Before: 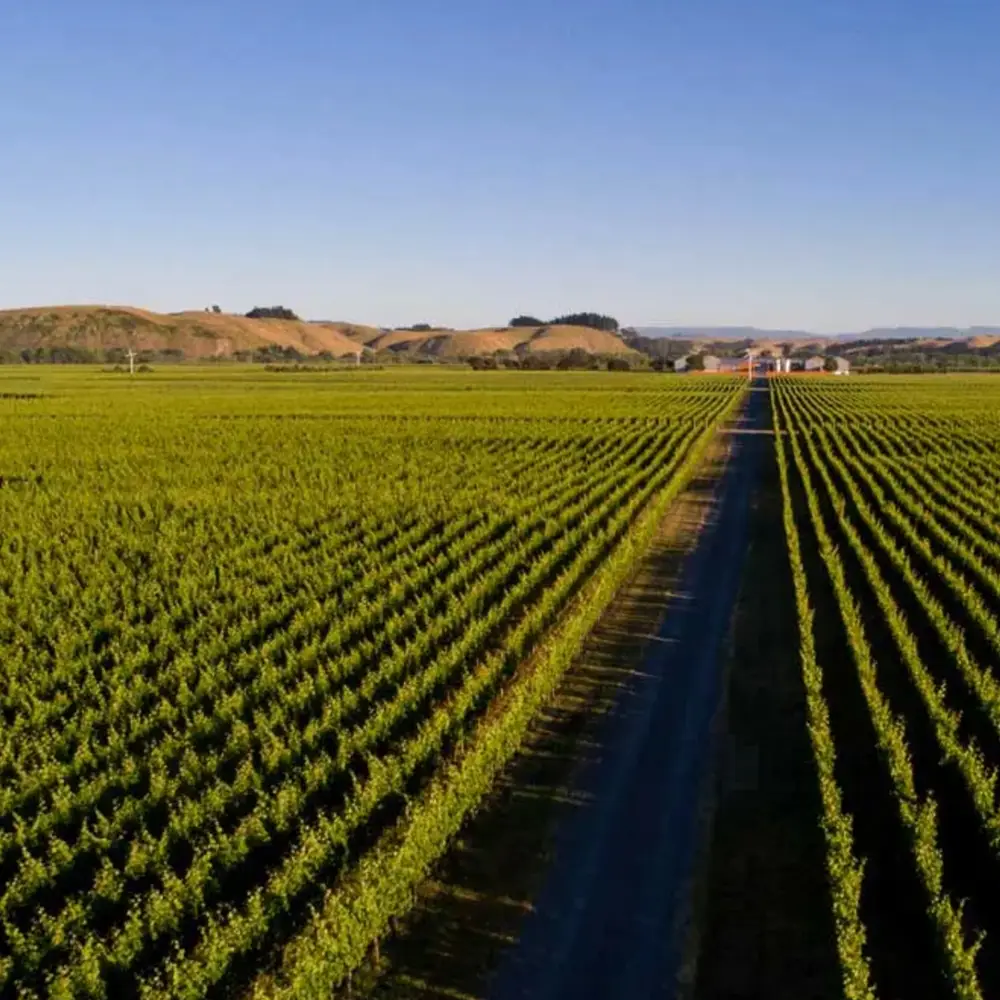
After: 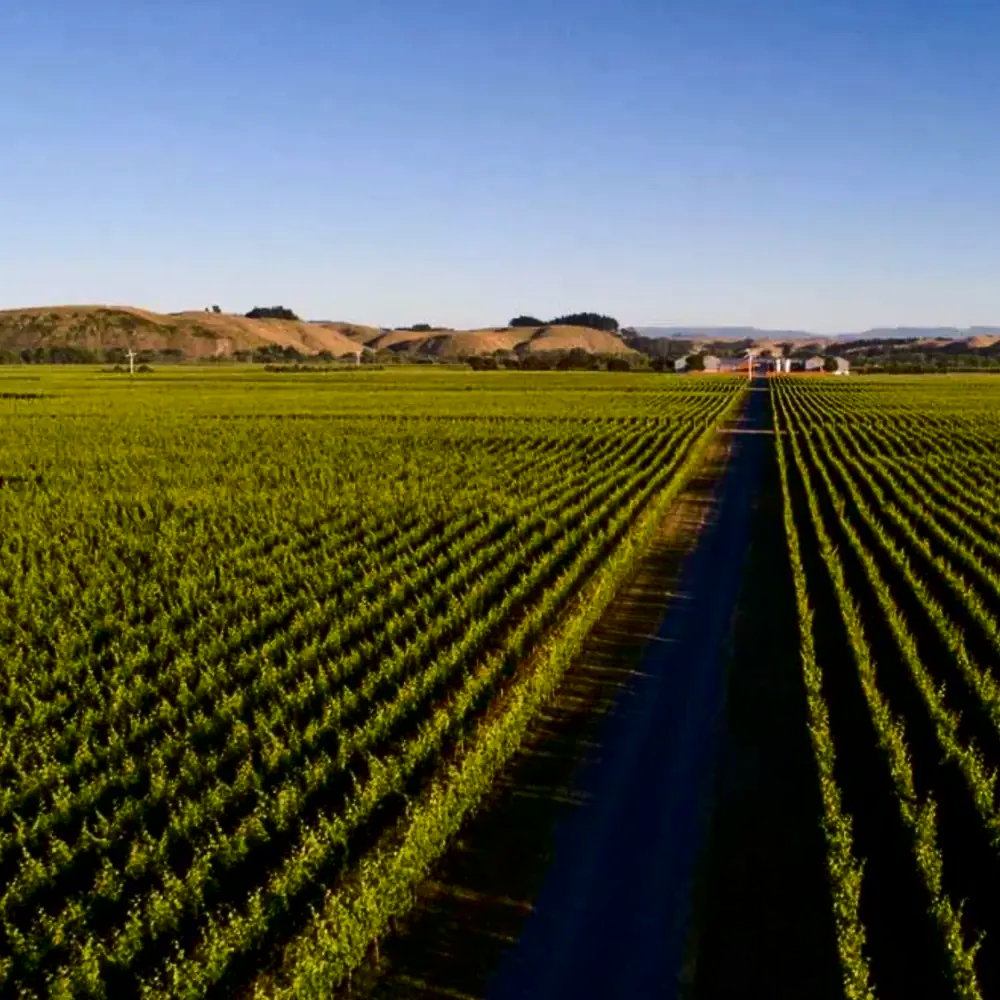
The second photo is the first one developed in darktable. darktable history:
contrast brightness saturation: contrast 0.202, brightness -0.111, saturation 0.097
